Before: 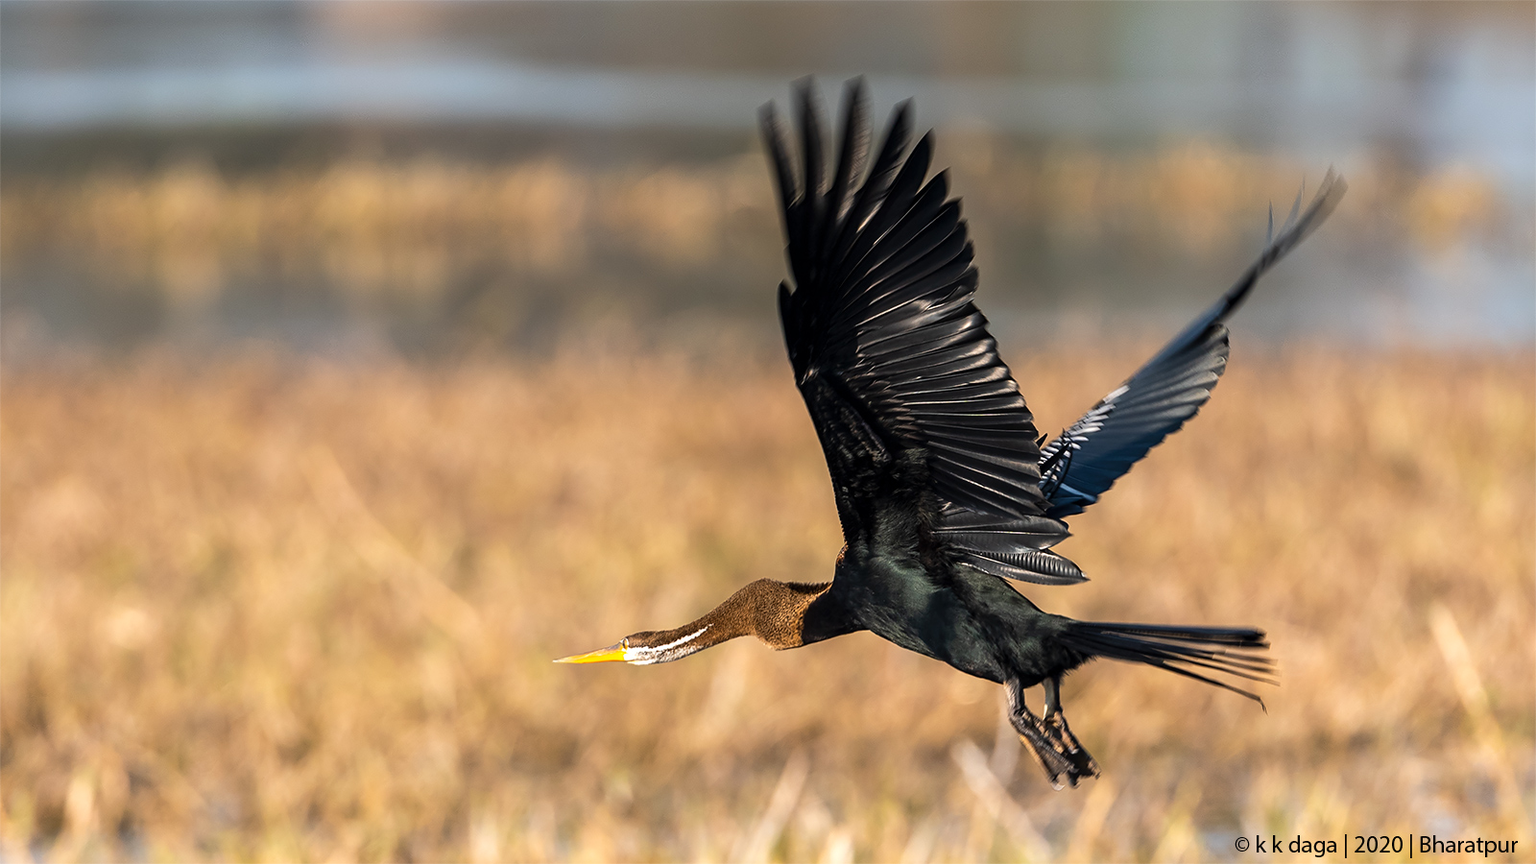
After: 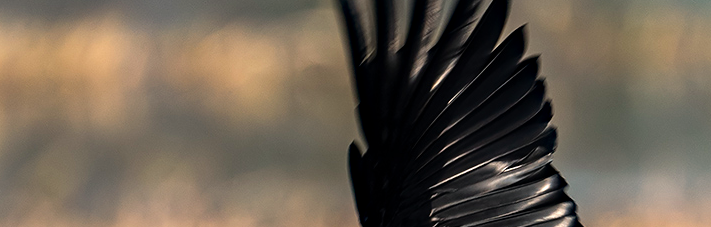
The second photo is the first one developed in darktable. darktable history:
haze removal: strength 0.288, distance 0.253, compatibility mode true, adaptive false
crop: left 28.904%, top 16.824%, right 26.636%, bottom 57.858%
tone equalizer: -8 EV -0.427 EV, -7 EV -0.375 EV, -6 EV -0.346 EV, -5 EV -0.242 EV, -3 EV 0.234 EV, -2 EV 0.33 EV, -1 EV 0.37 EV, +0 EV 0.422 EV
